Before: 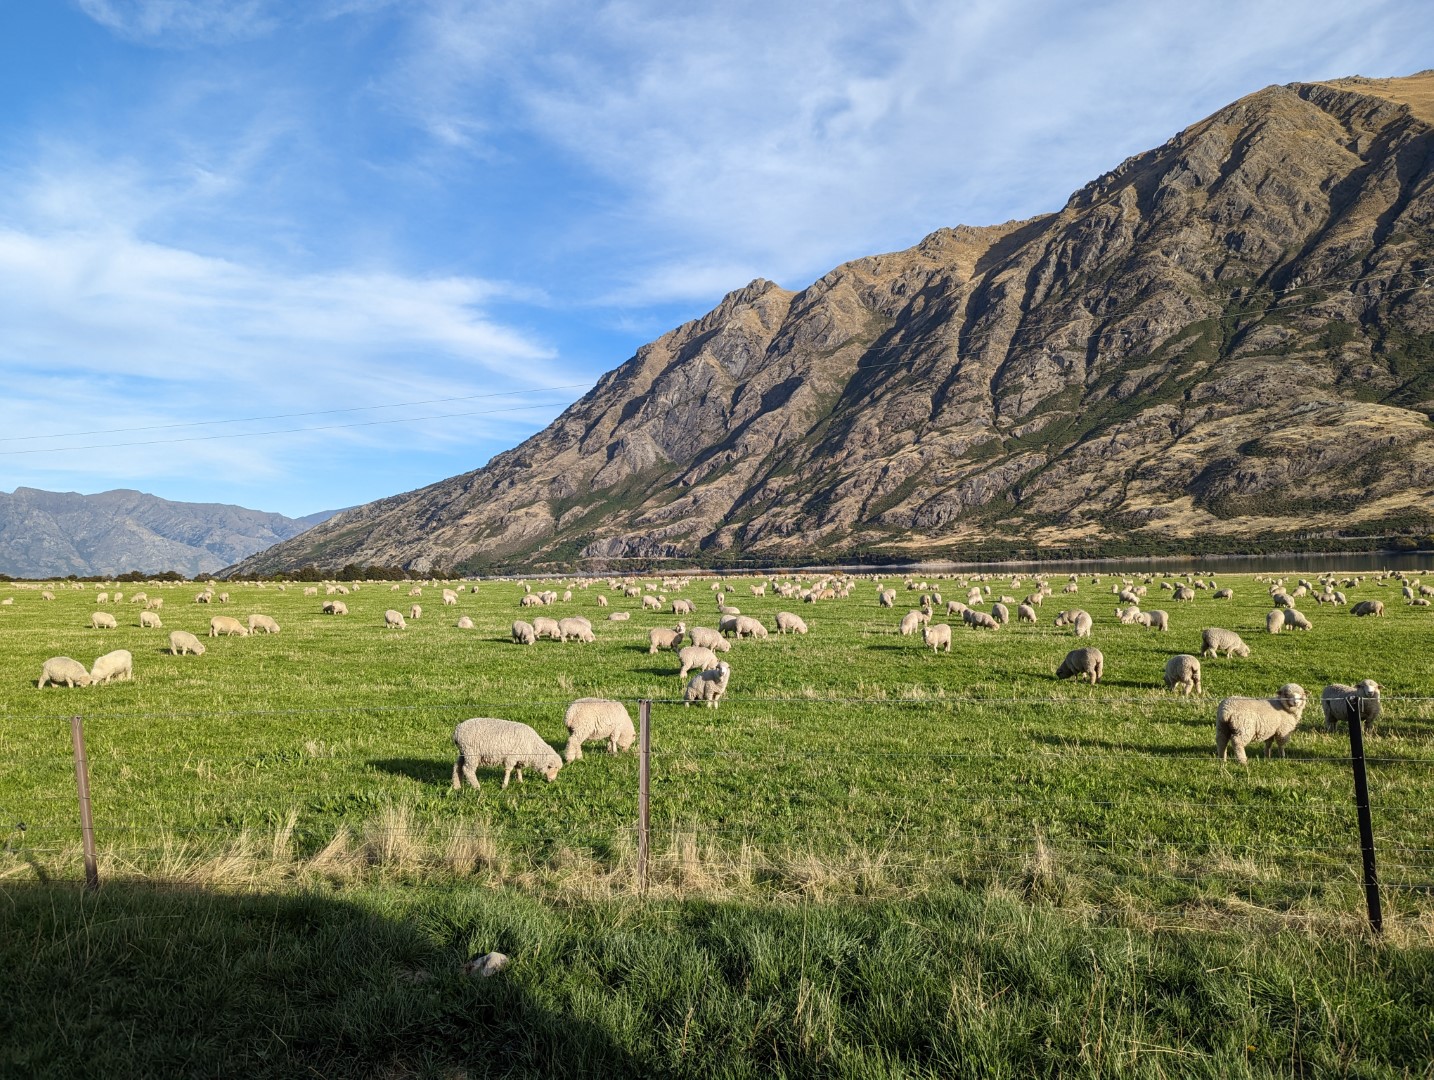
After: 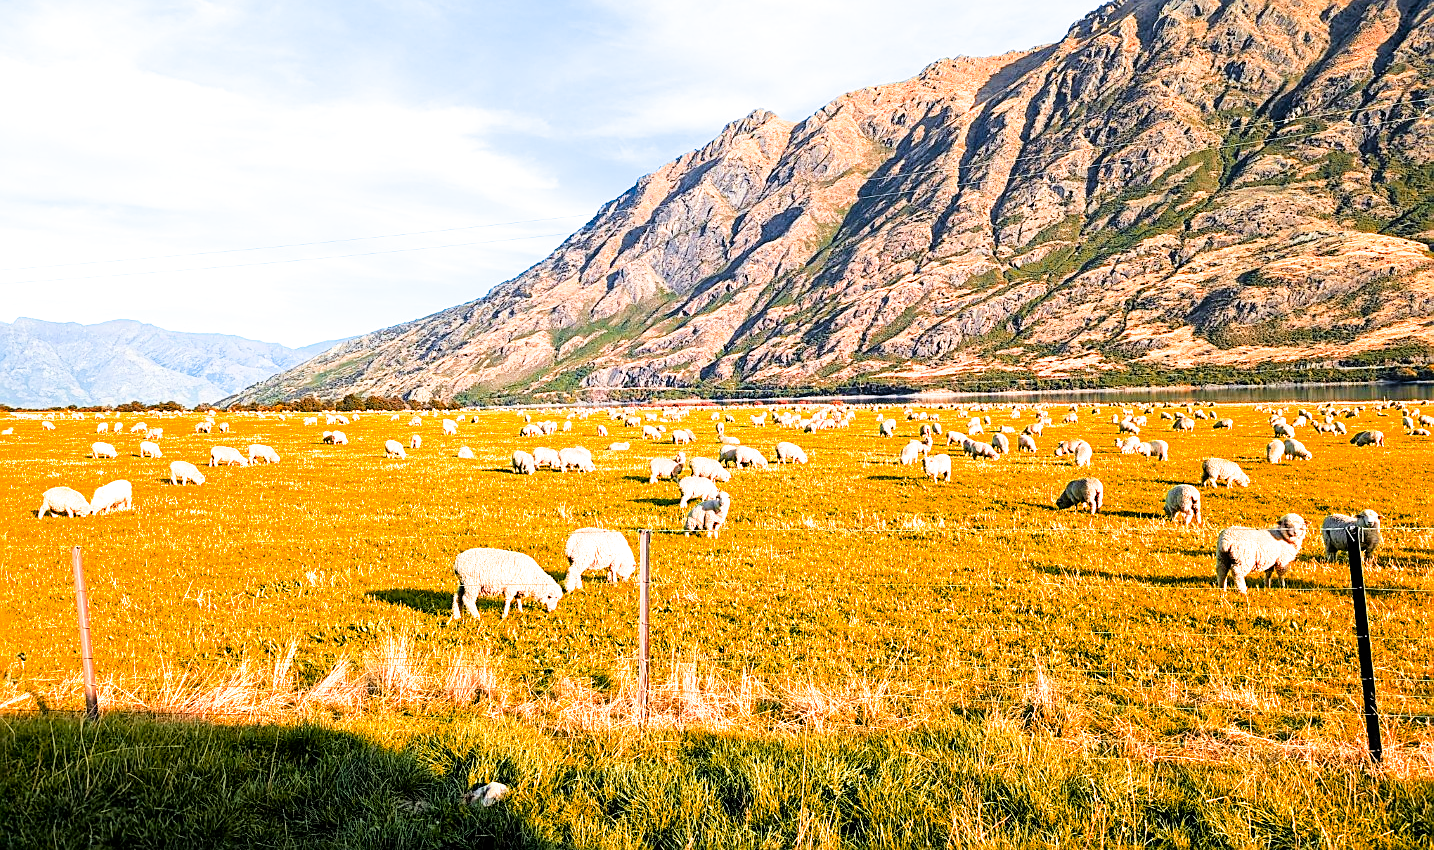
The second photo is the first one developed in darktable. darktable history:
color balance rgb: perceptual saturation grading › global saturation 20%, global vibrance 20%
crop and rotate: top 15.774%, bottom 5.506%
color zones: curves: ch1 [(0.24, 0.634) (0.75, 0.5)]; ch2 [(0.253, 0.437) (0.745, 0.491)], mix 102.12%
contrast brightness saturation: contrast 0.1, brightness 0.03, saturation 0.09
filmic rgb: black relative exposure -5 EV, white relative exposure 3.5 EV, hardness 3.19, contrast 1.2, highlights saturation mix -30%
exposure: black level correction 0.001, exposure 1.646 EV, compensate exposure bias true, compensate highlight preservation false
sharpen: on, module defaults
